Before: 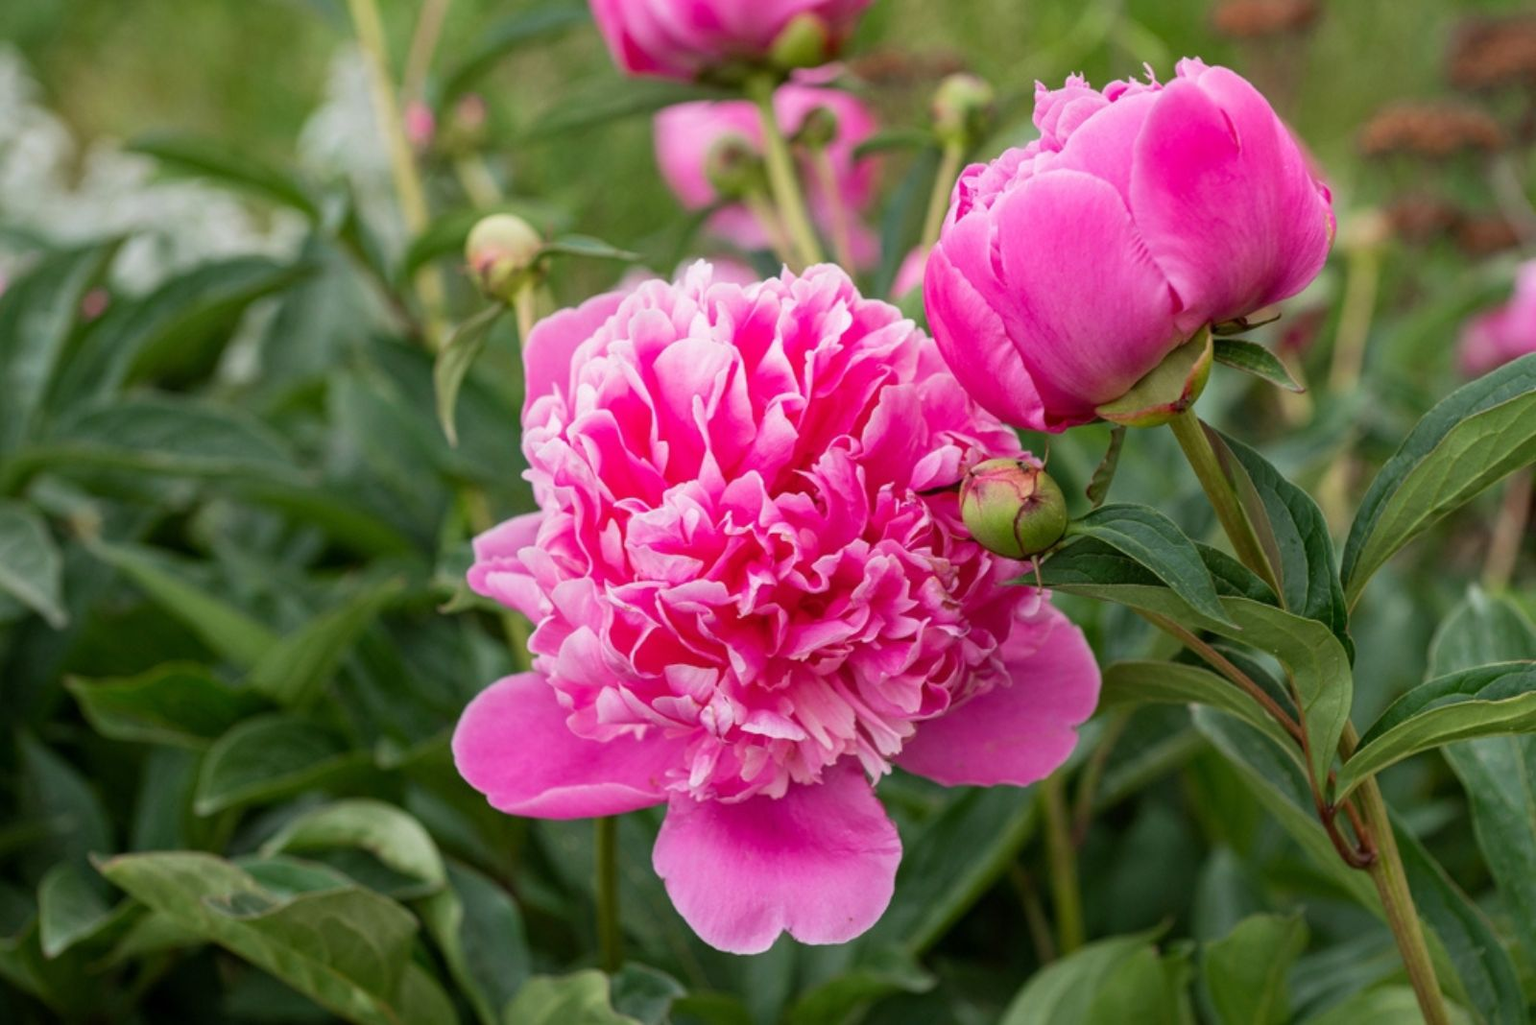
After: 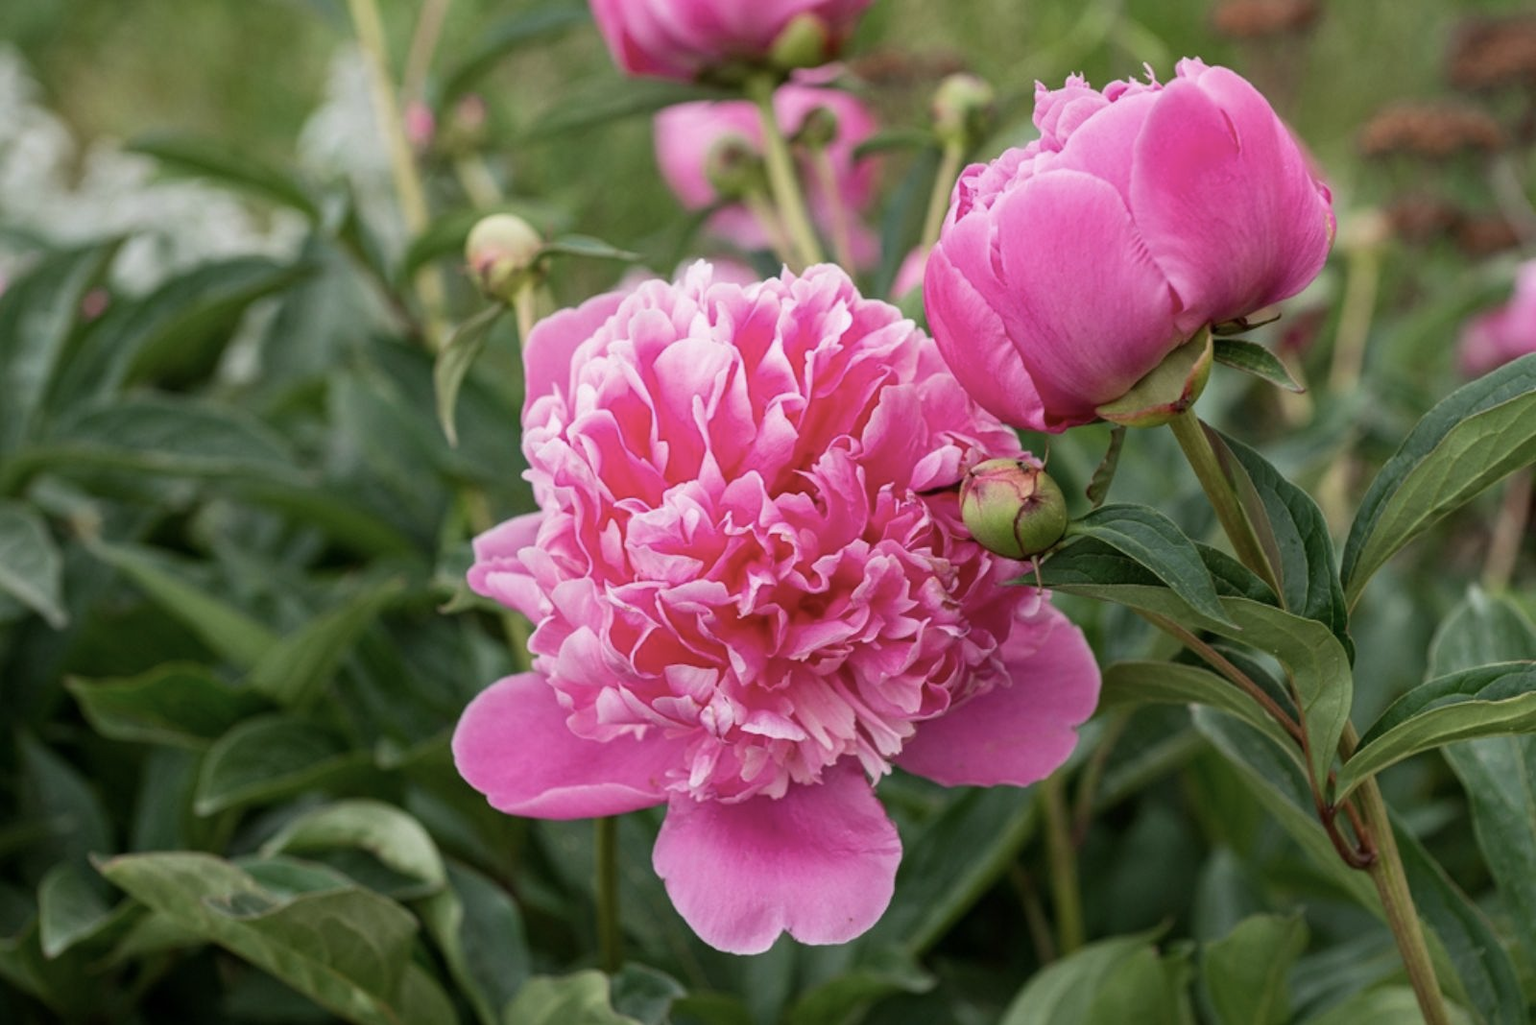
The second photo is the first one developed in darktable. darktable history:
contrast brightness saturation: contrast 0.061, brightness -0.012, saturation -0.225
